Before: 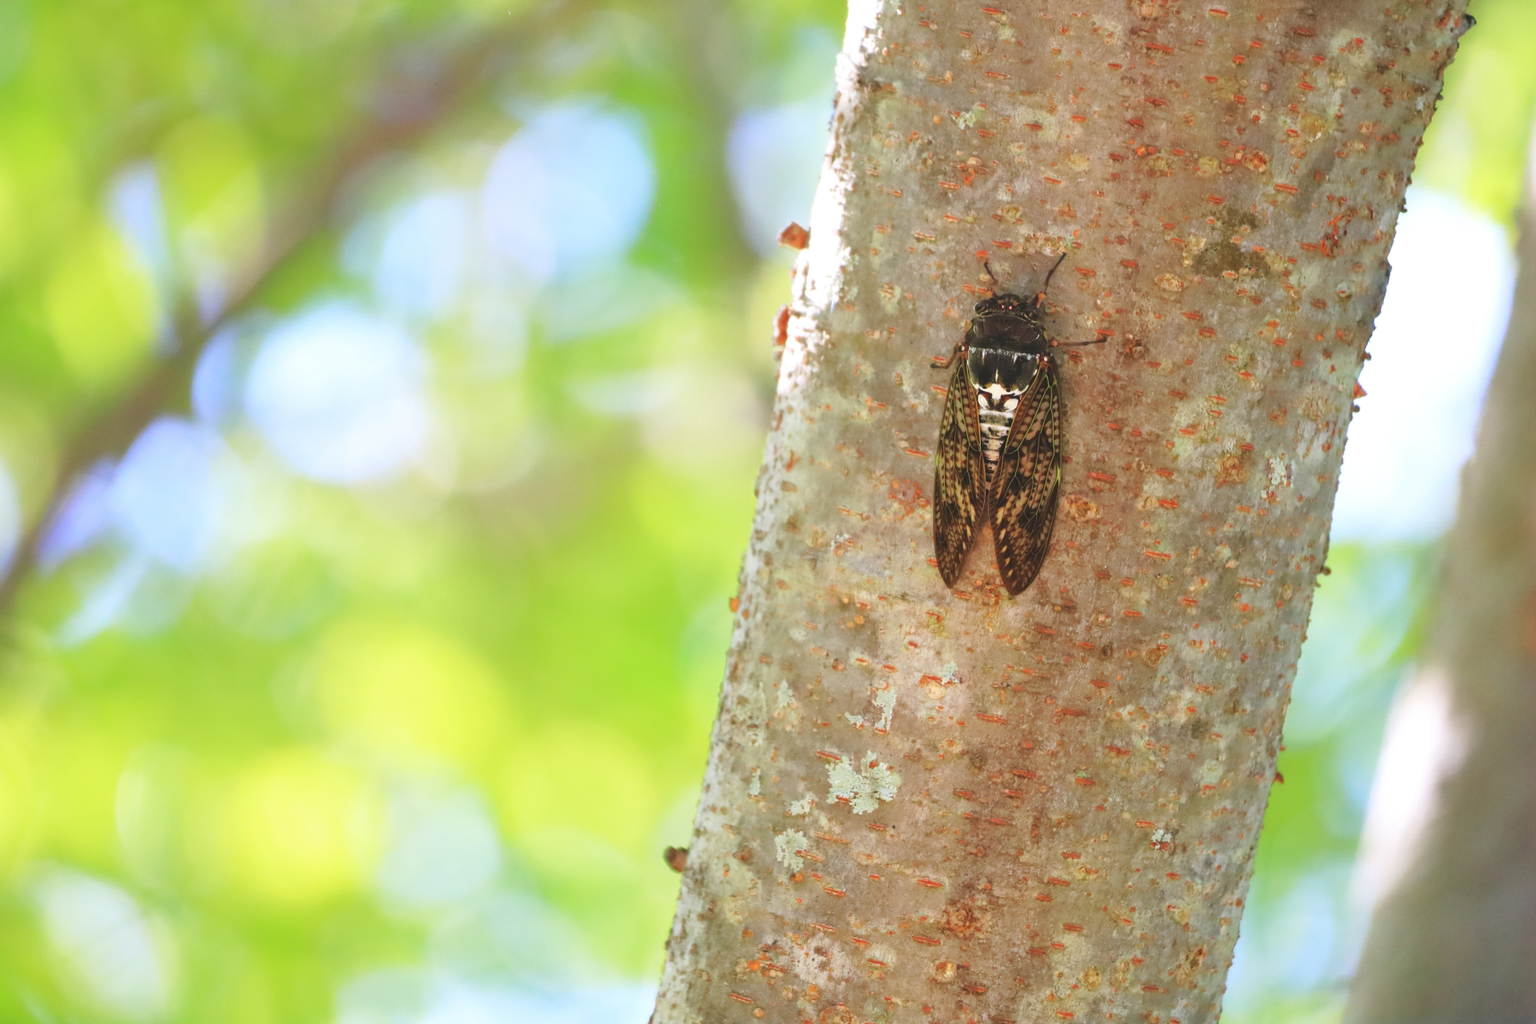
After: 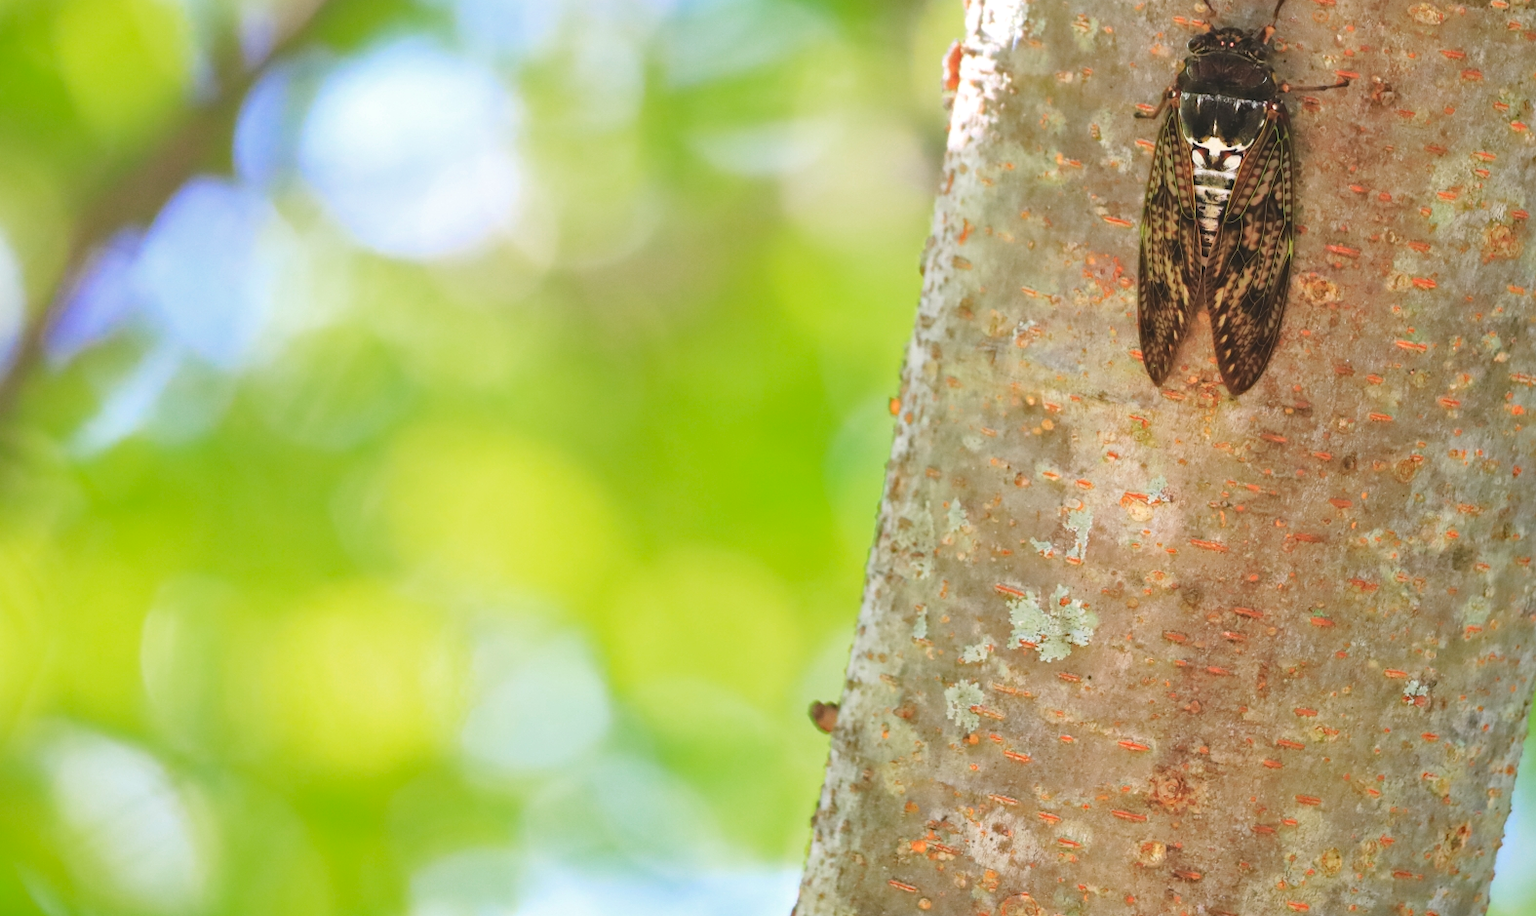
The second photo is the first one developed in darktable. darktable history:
crop: top 26.531%, right 17.959%
haze removal: compatibility mode true, adaptive false
color zones: curves: ch0 [(0, 0.465) (0.092, 0.596) (0.289, 0.464) (0.429, 0.453) (0.571, 0.464) (0.714, 0.455) (0.857, 0.462) (1, 0.465)]
